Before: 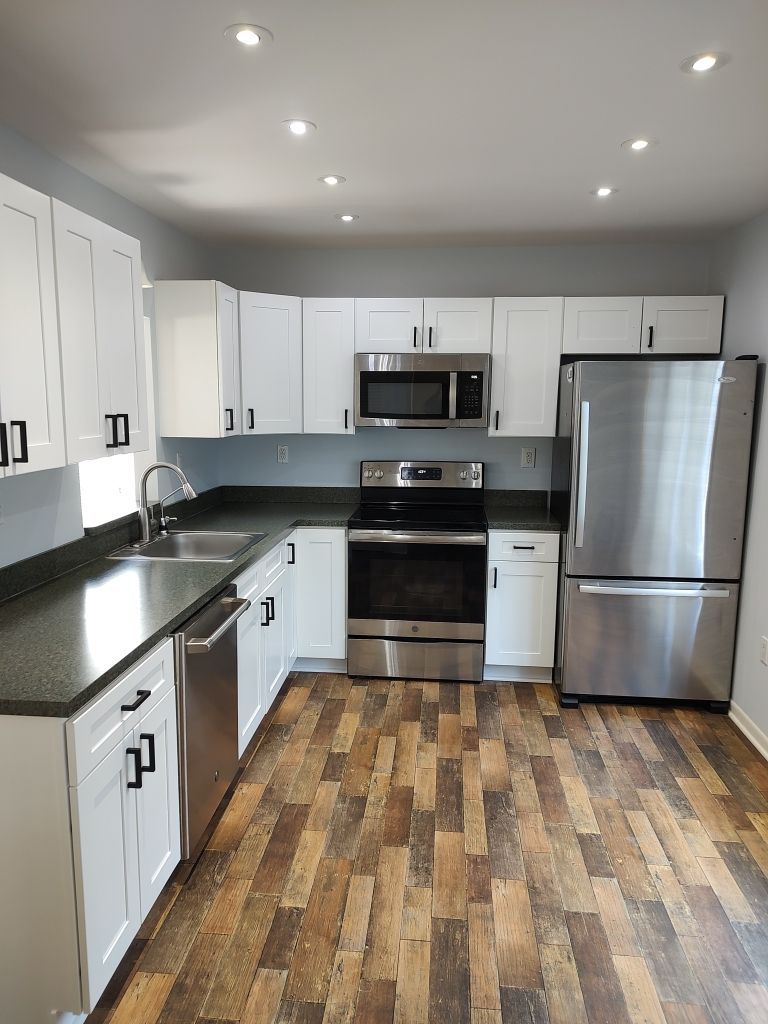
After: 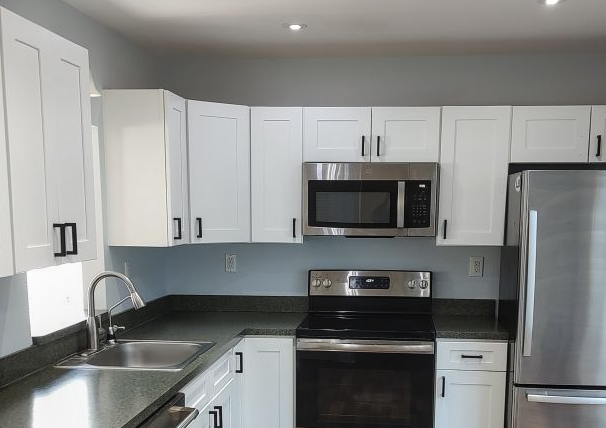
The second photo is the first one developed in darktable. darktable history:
crop: left 6.774%, top 18.68%, right 14.269%, bottom 39.519%
local contrast: detail 109%
